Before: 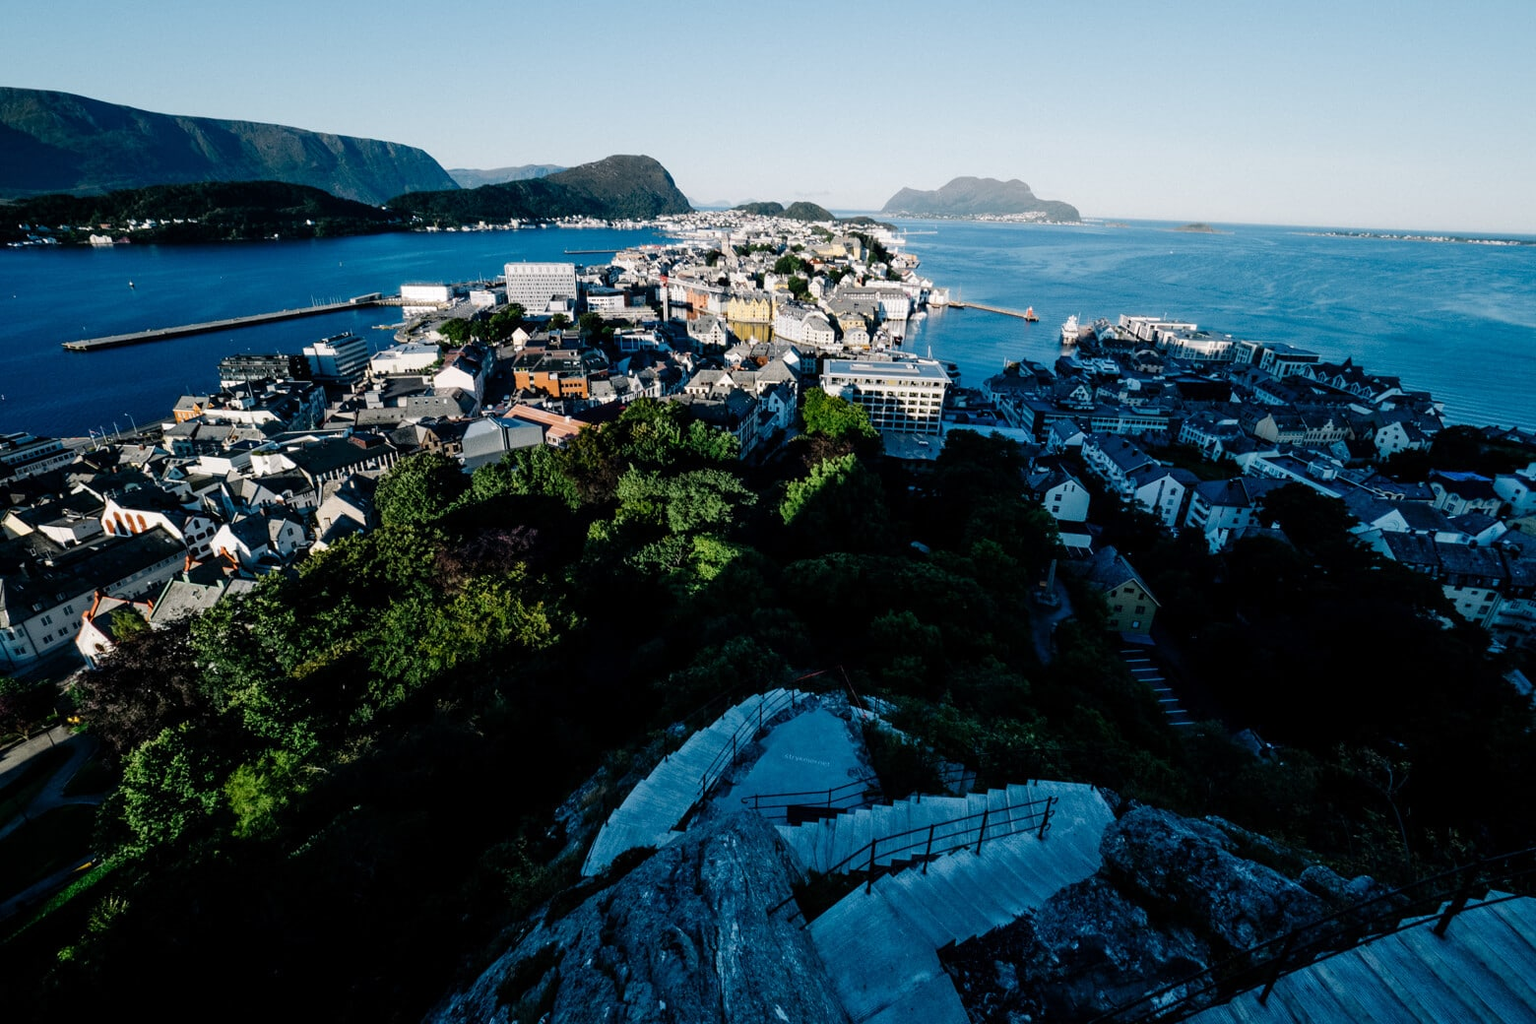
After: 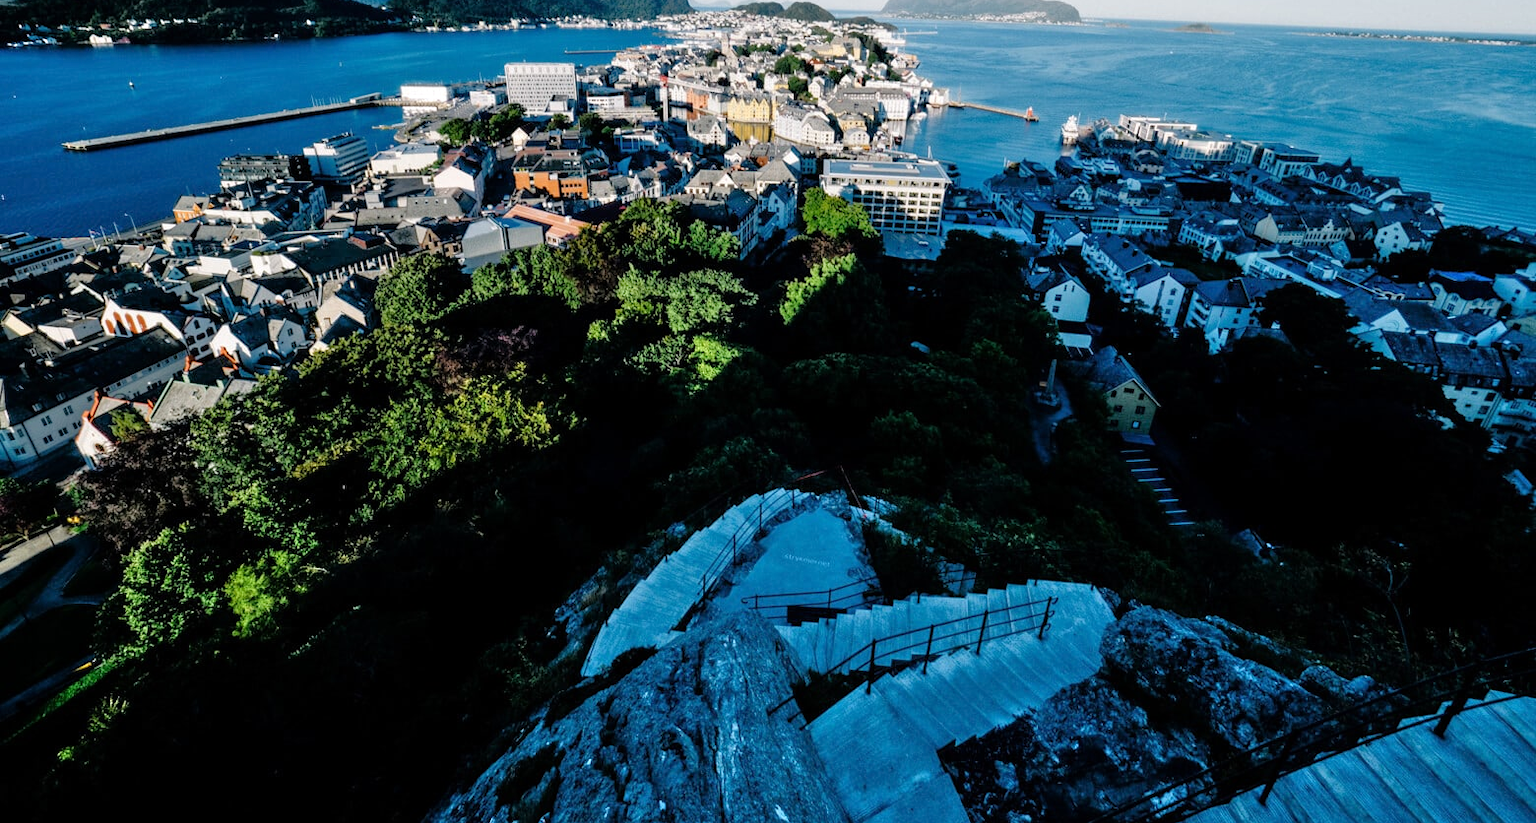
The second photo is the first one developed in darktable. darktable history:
tone equalizer: -7 EV 0.142 EV, -6 EV 0.576 EV, -5 EV 1.13 EV, -4 EV 1.33 EV, -3 EV 1.14 EV, -2 EV 0.6 EV, -1 EV 0.15 EV
crop and rotate: top 19.525%
